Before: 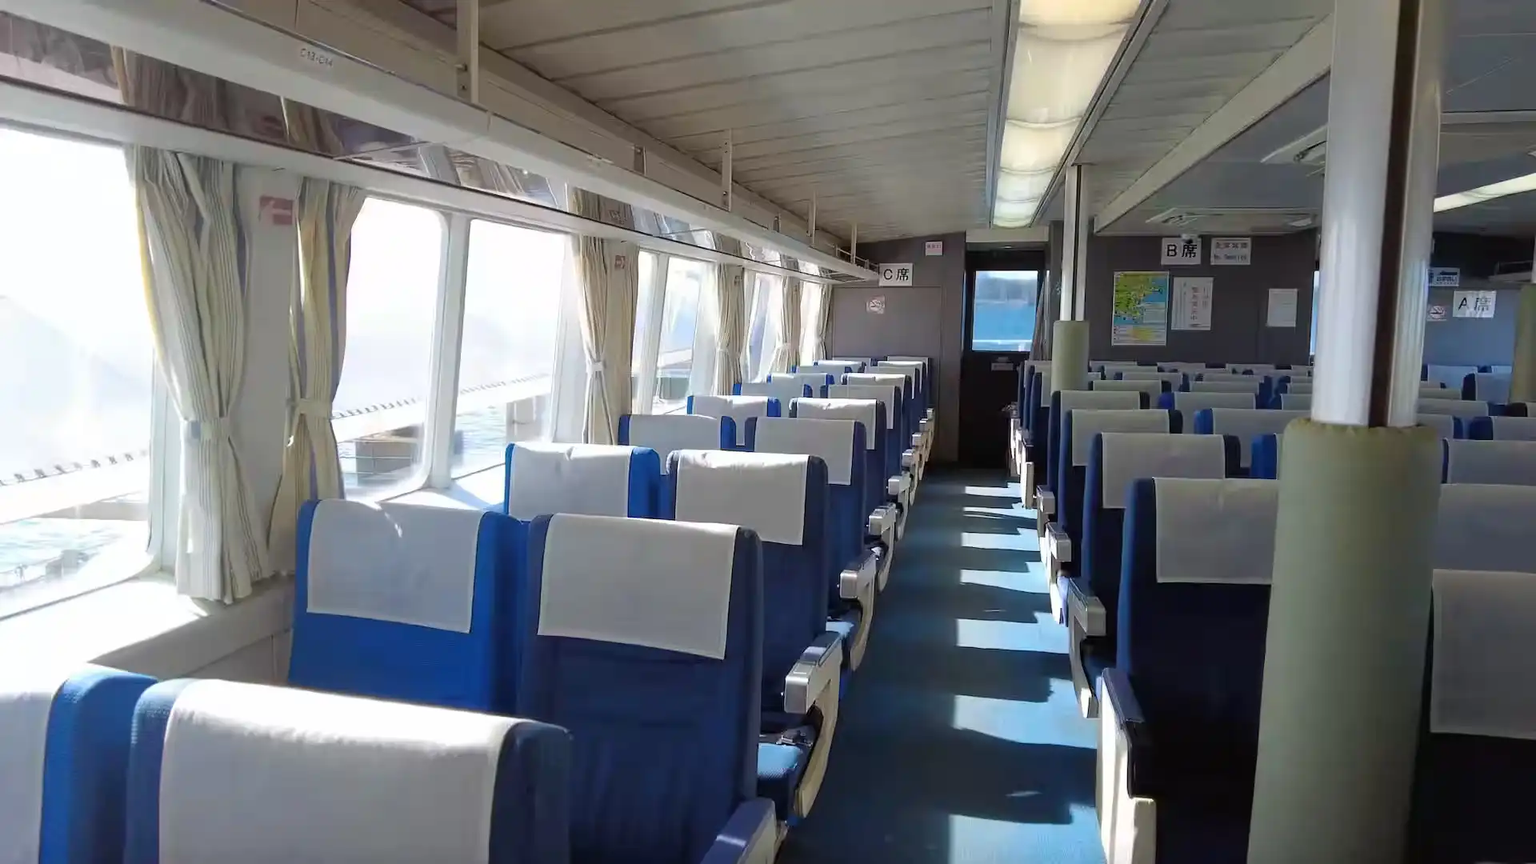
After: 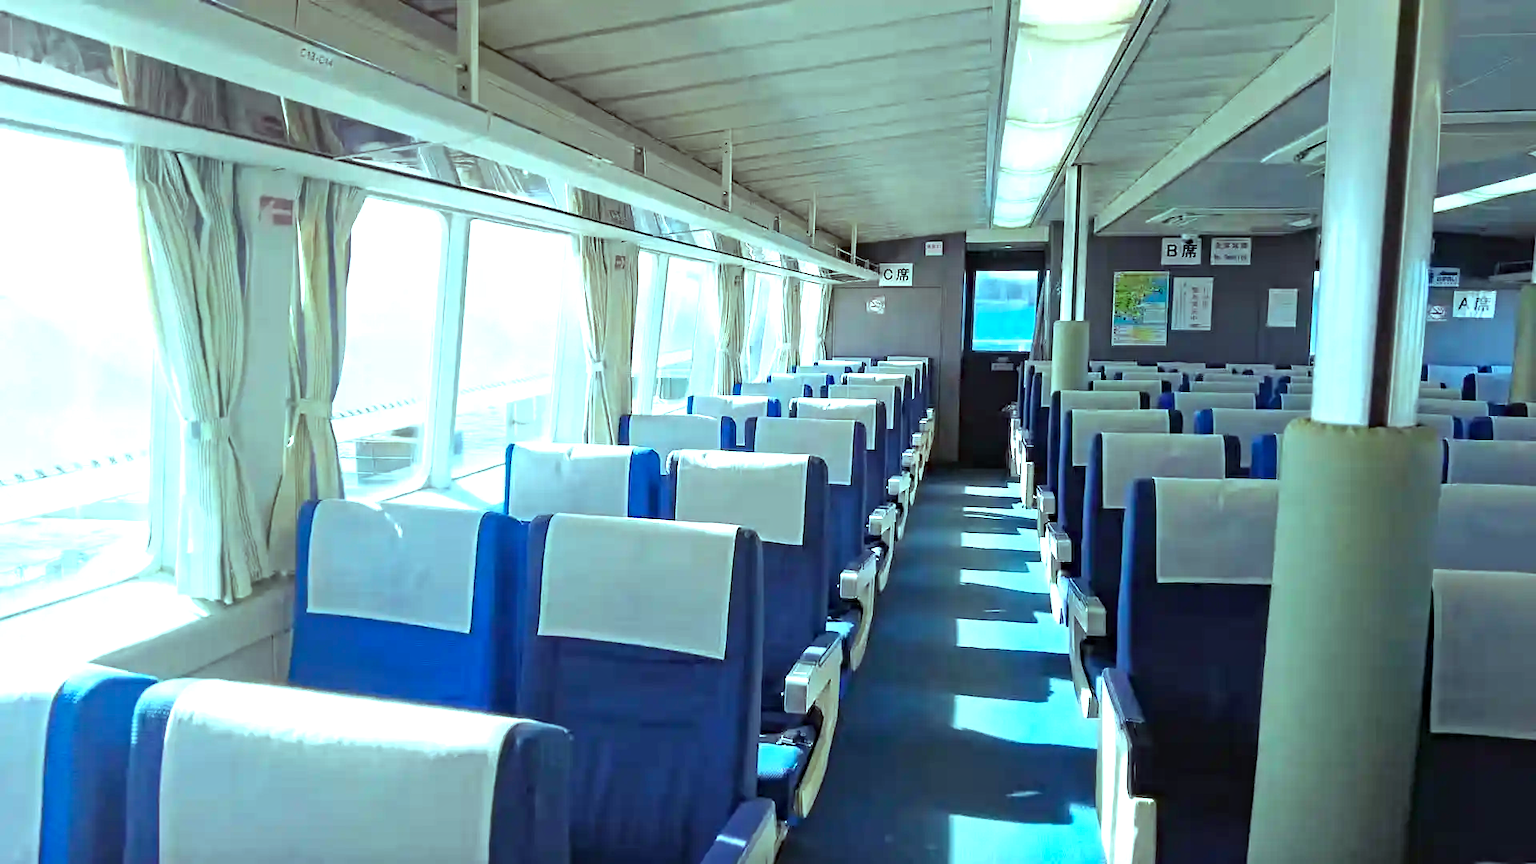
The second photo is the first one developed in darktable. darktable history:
exposure: black level correction 0, exposure 0.9 EV, compensate highlight preservation false
color balance rgb: shadows lift › chroma 7.23%, shadows lift › hue 246.48°, highlights gain › chroma 5.38%, highlights gain › hue 196.93°, white fulcrum 1 EV
contrast equalizer: y [[0.5, 0.501, 0.525, 0.597, 0.58, 0.514], [0.5 ×6], [0.5 ×6], [0 ×6], [0 ×6]]
